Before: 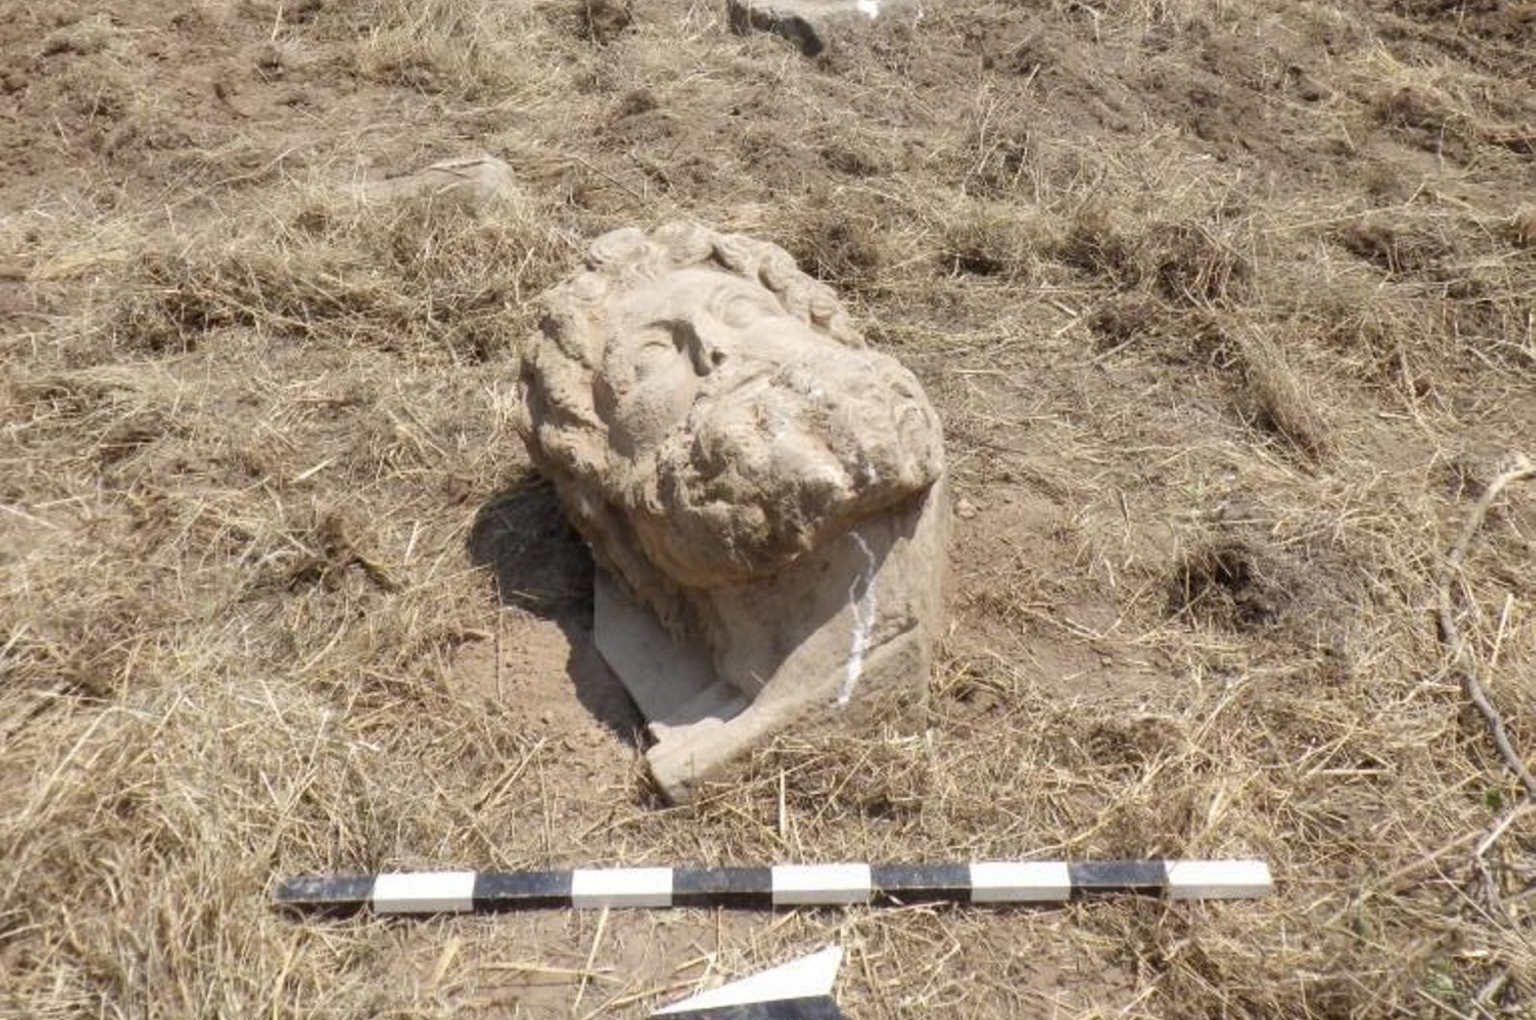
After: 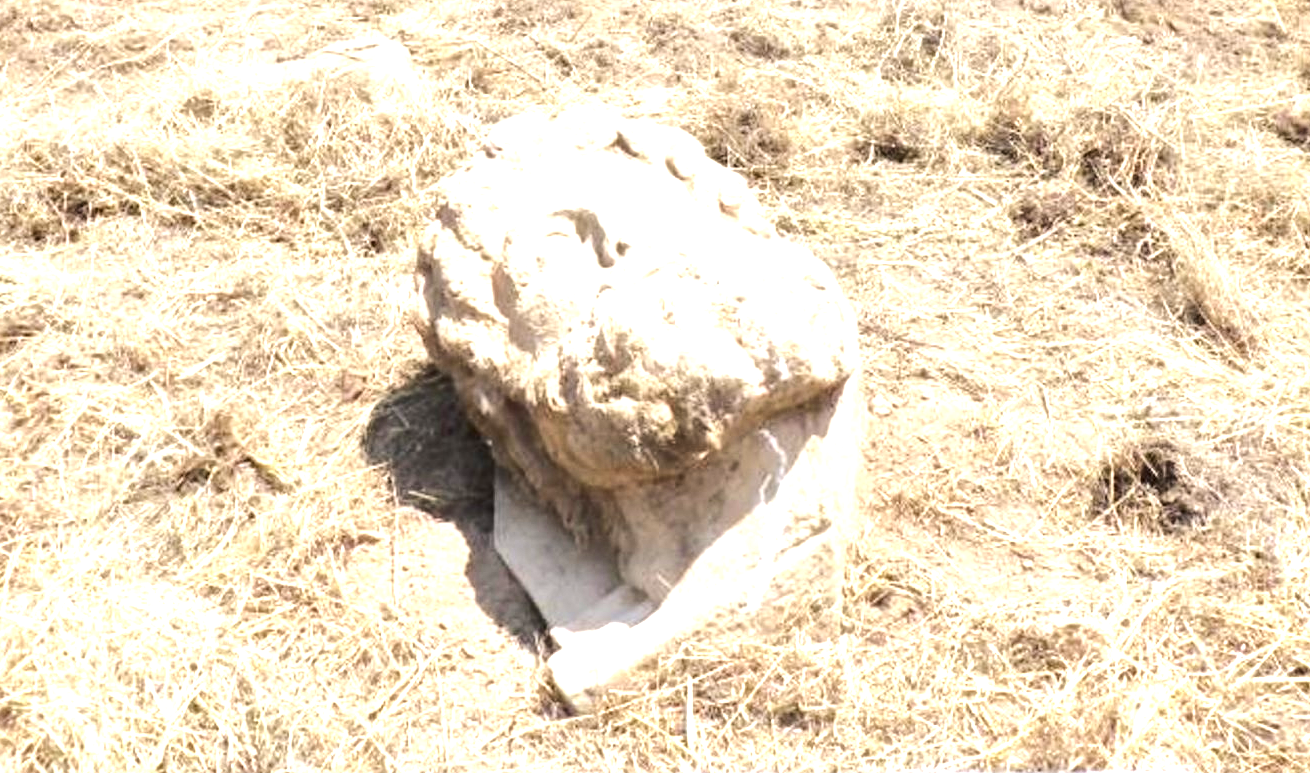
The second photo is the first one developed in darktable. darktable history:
tone equalizer: -8 EV 0 EV, -7 EV -0.001 EV, -6 EV 0.002 EV, -5 EV -0.038 EV, -4 EV -0.14 EV, -3 EV -0.169 EV, -2 EV 0.222 EV, -1 EV 0.718 EV, +0 EV 0.49 EV
exposure: exposure 1.156 EV, compensate exposure bias true, compensate highlight preservation false
crop: left 7.855%, top 11.724%, right 10.219%, bottom 15.397%
